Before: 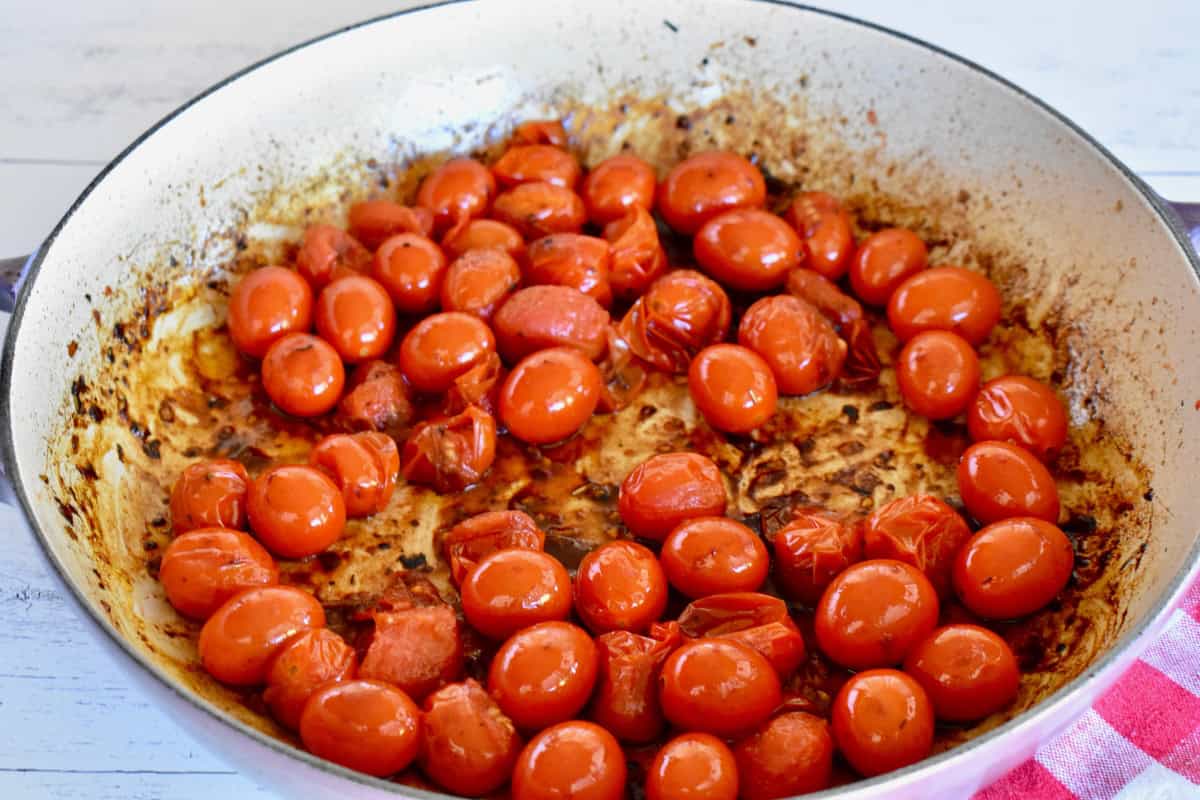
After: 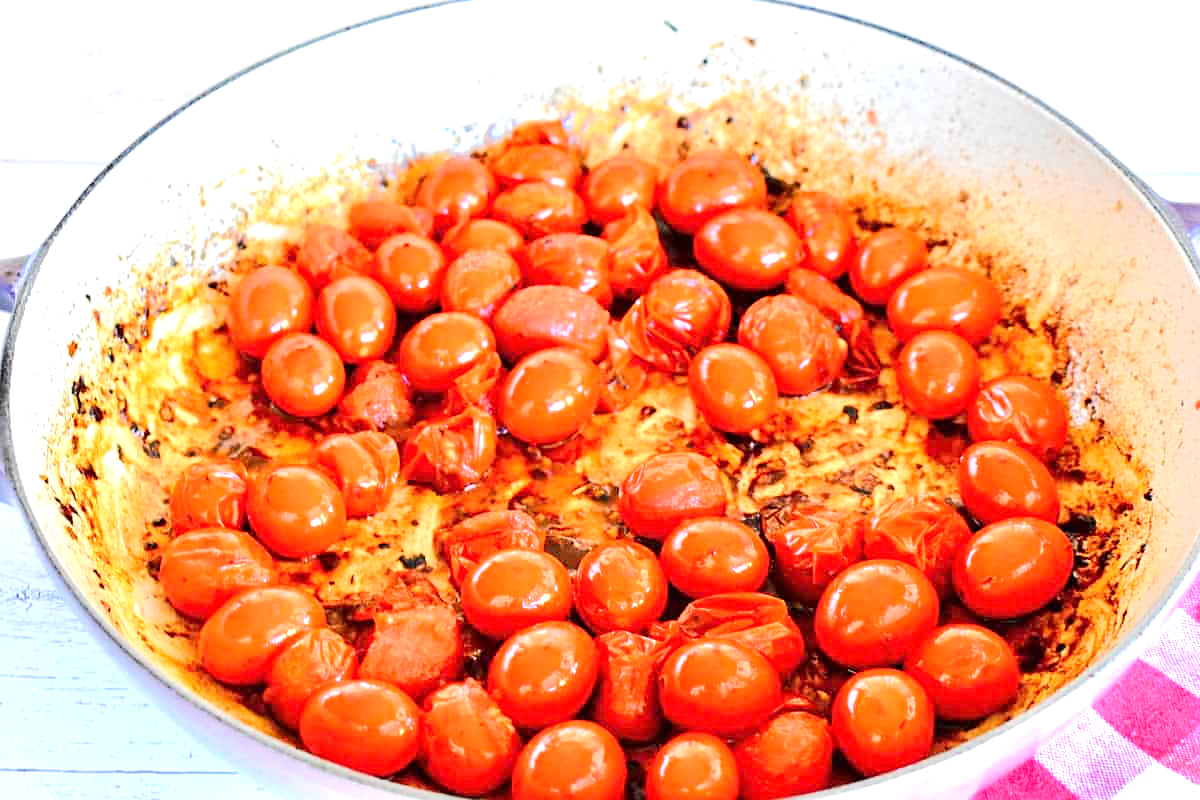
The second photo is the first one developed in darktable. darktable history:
sharpen: on, module defaults
exposure: black level correction 0, exposure 0.701 EV, compensate highlight preservation false
tone equalizer: -7 EV 0.146 EV, -6 EV 0.632 EV, -5 EV 1.15 EV, -4 EV 1.31 EV, -3 EV 1.18 EV, -2 EV 0.6 EV, -1 EV 0.159 EV, edges refinement/feathering 500, mask exposure compensation -1.57 EV, preserve details no
